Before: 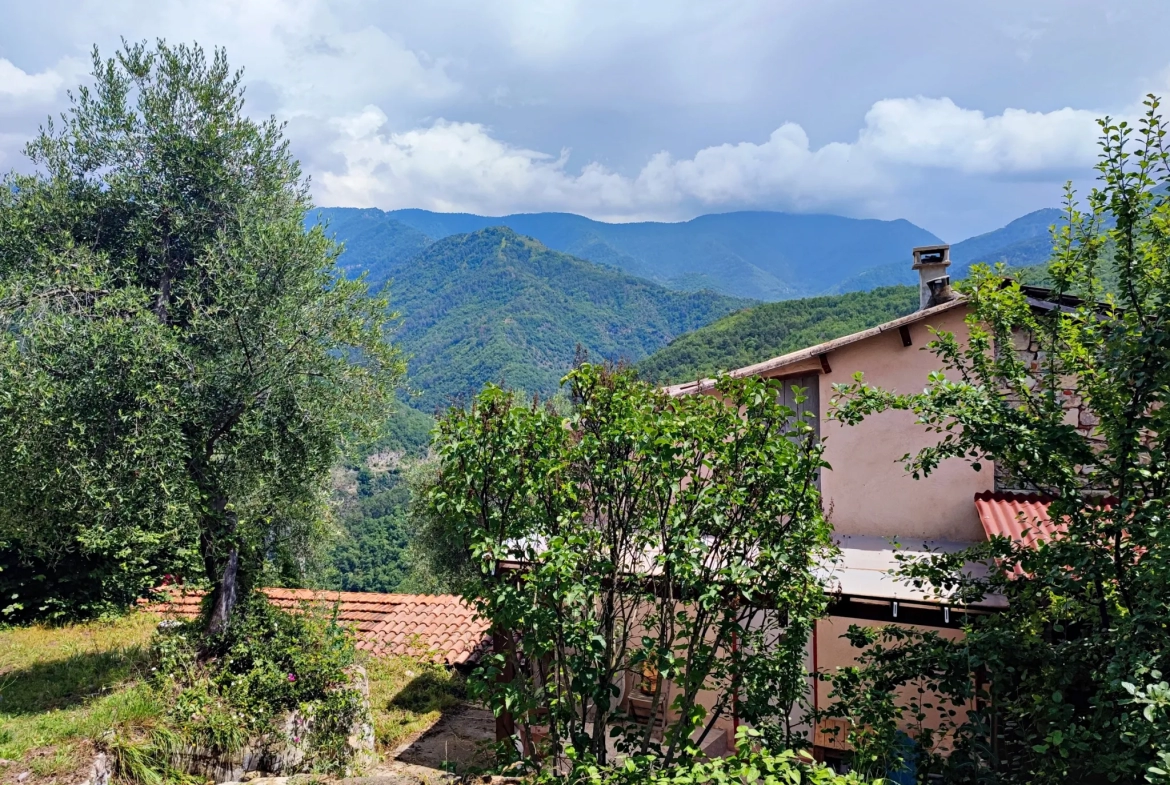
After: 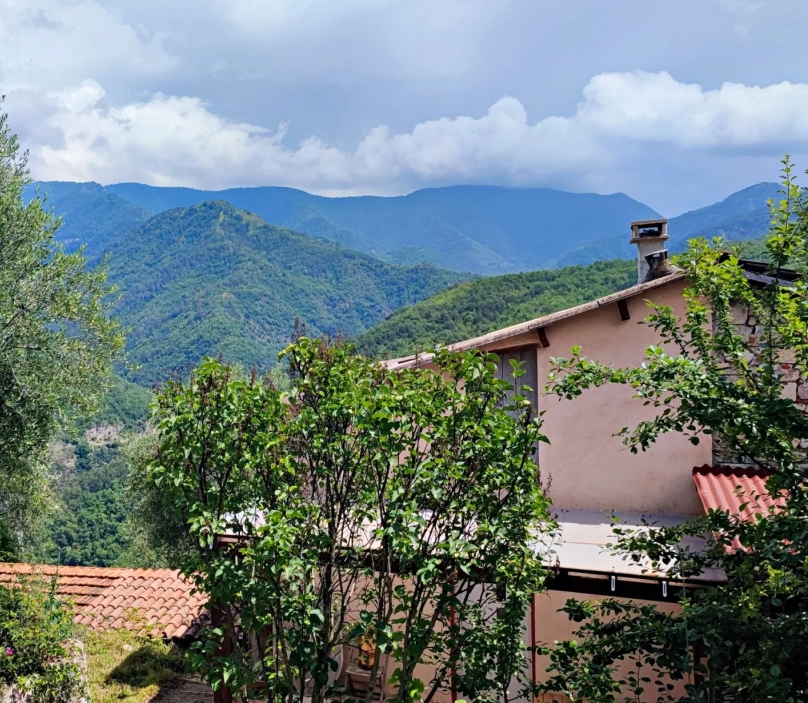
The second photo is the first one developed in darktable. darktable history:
crop and rotate: left 24.162%, top 3.36%, right 6.705%, bottom 6.965%
